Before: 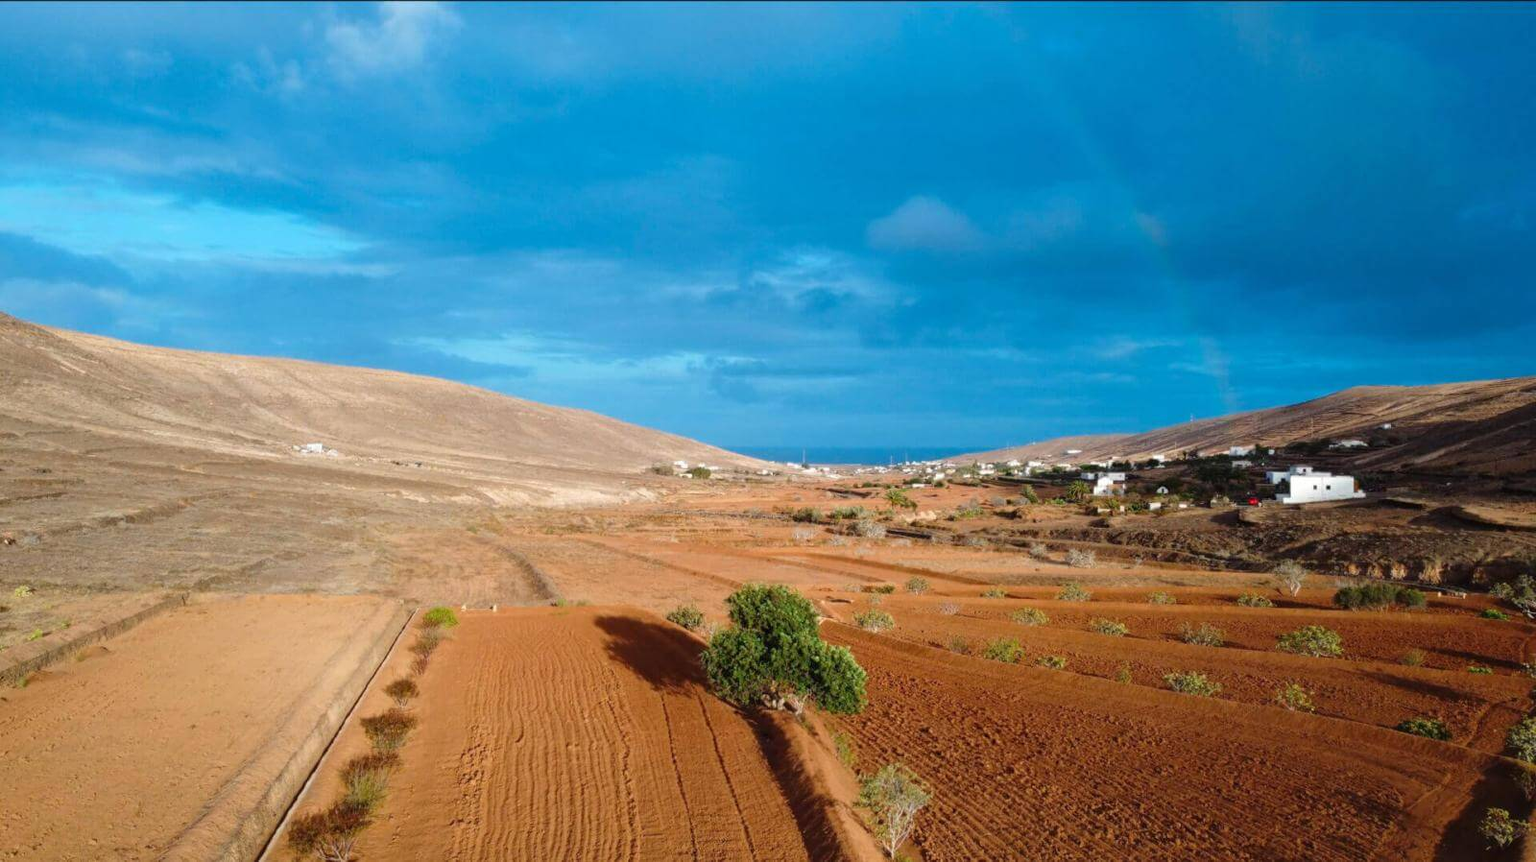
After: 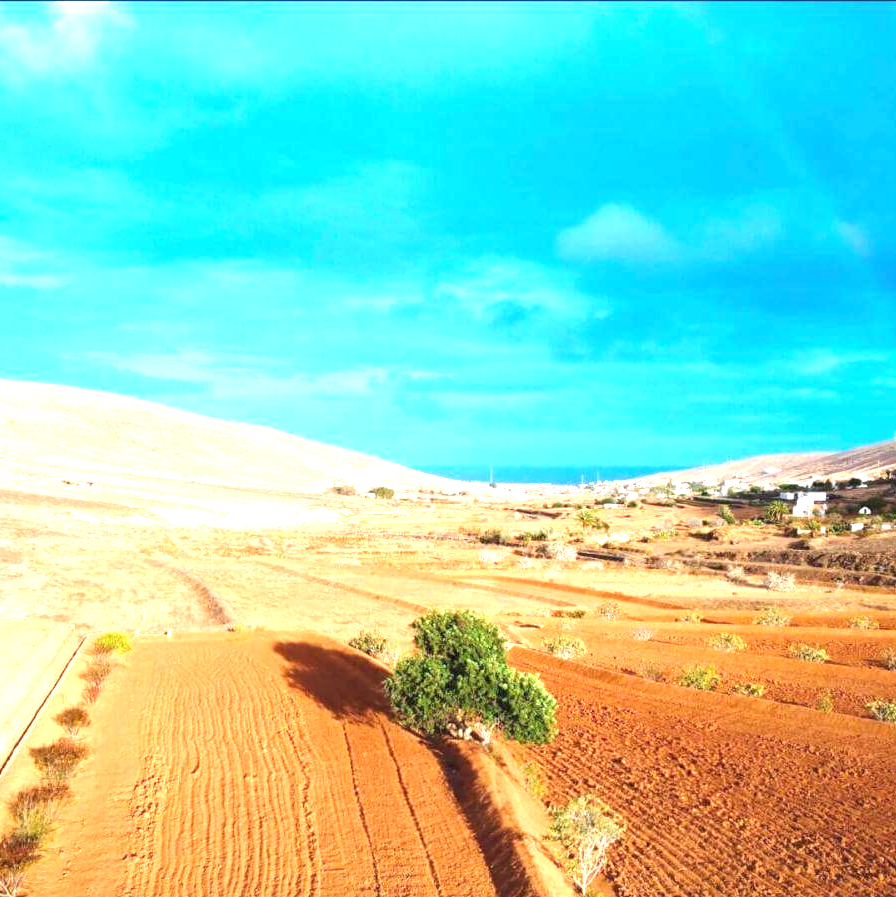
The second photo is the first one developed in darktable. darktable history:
crop: left 21.674%, right 22.086%
exposure: black level correction 0, exposure 1.625 EV, compensate exposure bias true, compensate highlight preservation false
